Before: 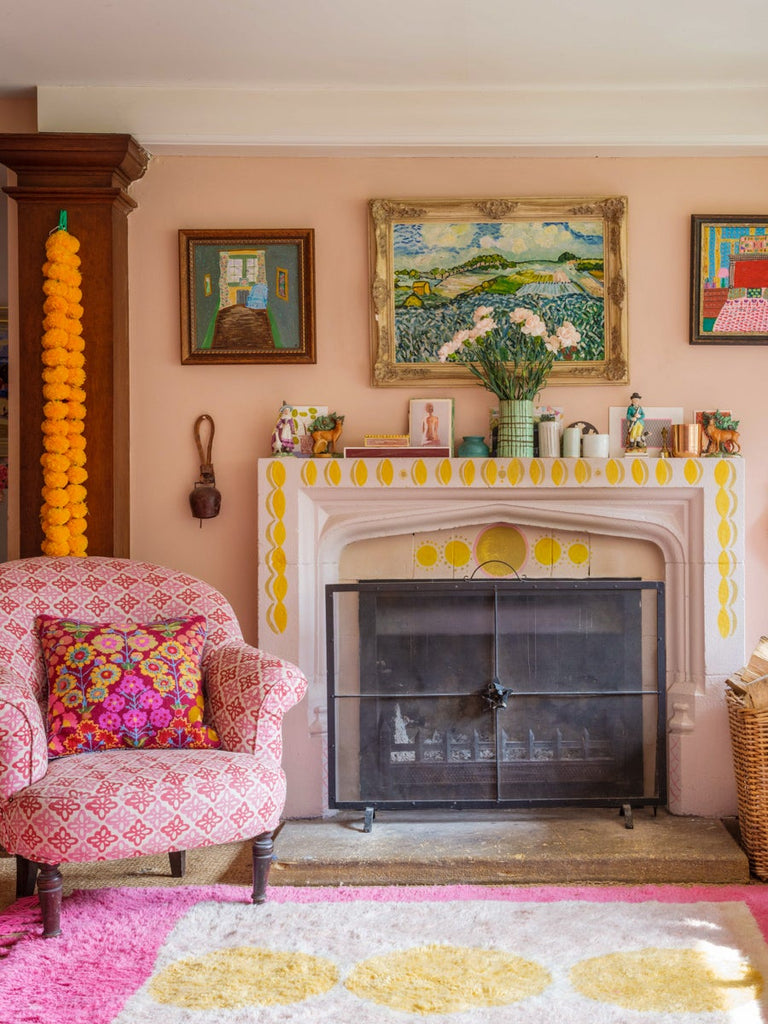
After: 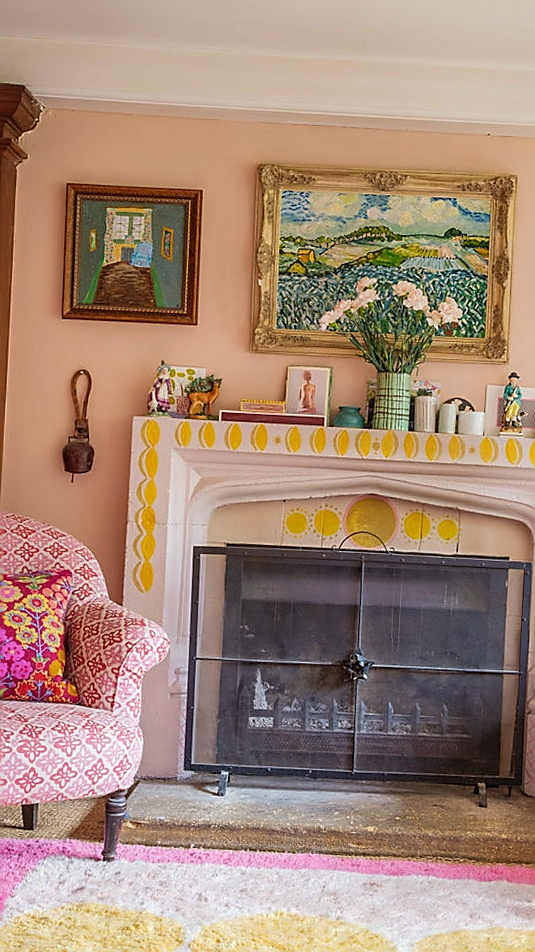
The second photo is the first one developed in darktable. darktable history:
color balance: mode lift, gamma, gain (sRGB)
crop and rotate: angle -3.27°, left 14.277%, top 0.028%, right 10.766%, bottom 0.028%
sharpen: radius 1.4, amount 1.25, threshold 0.7
